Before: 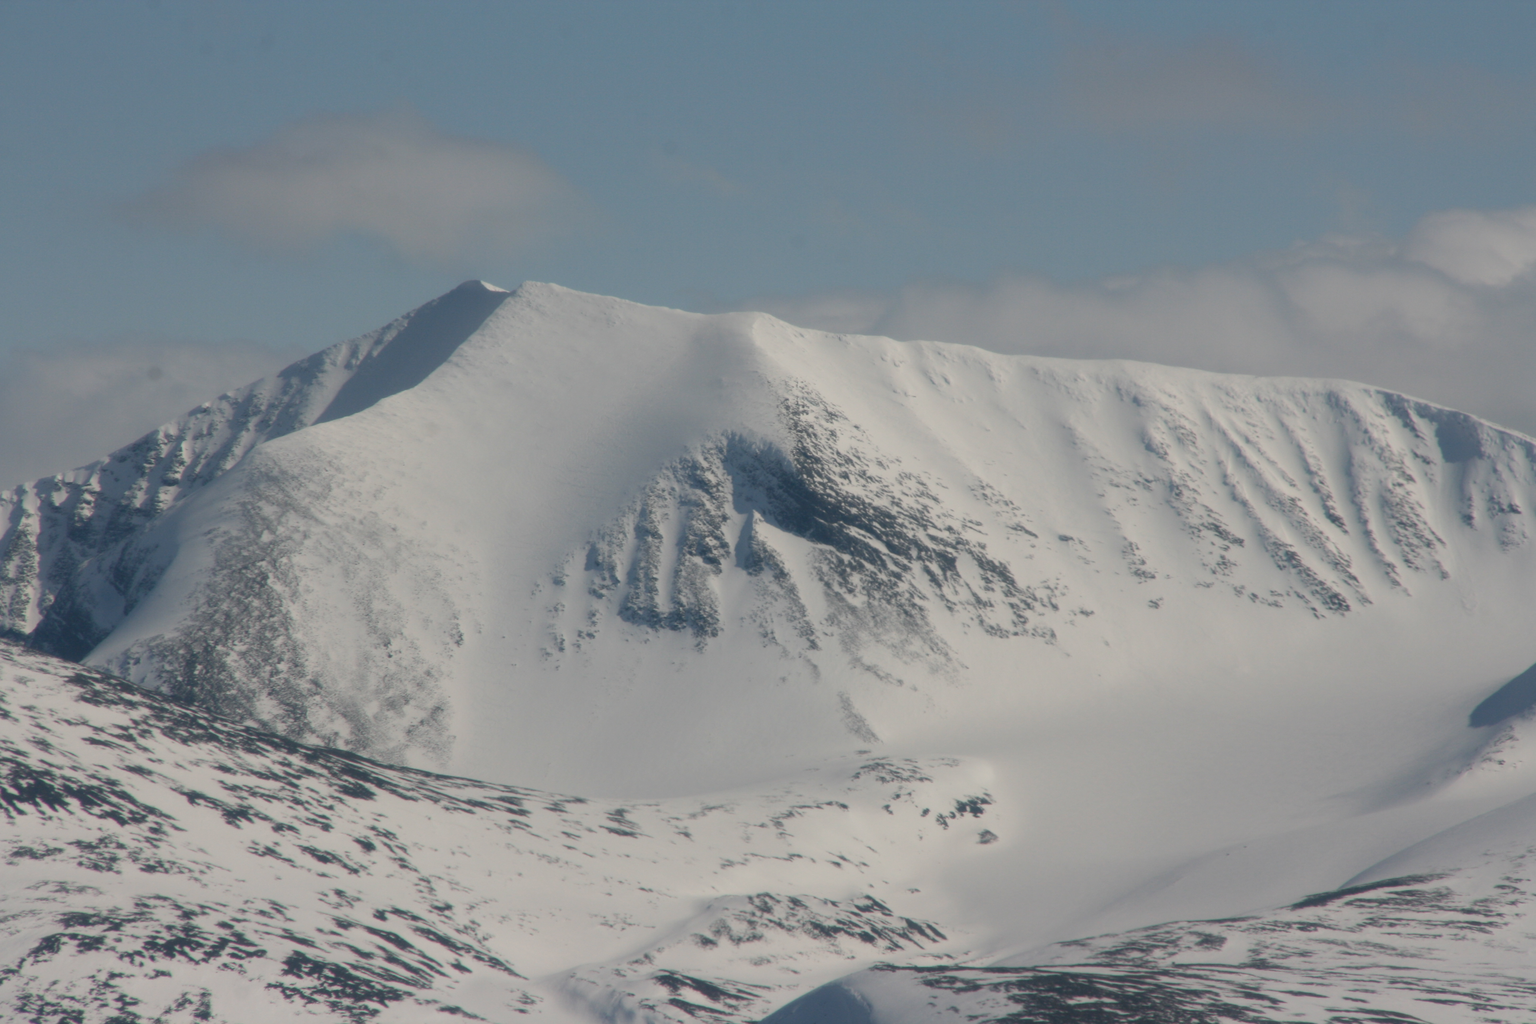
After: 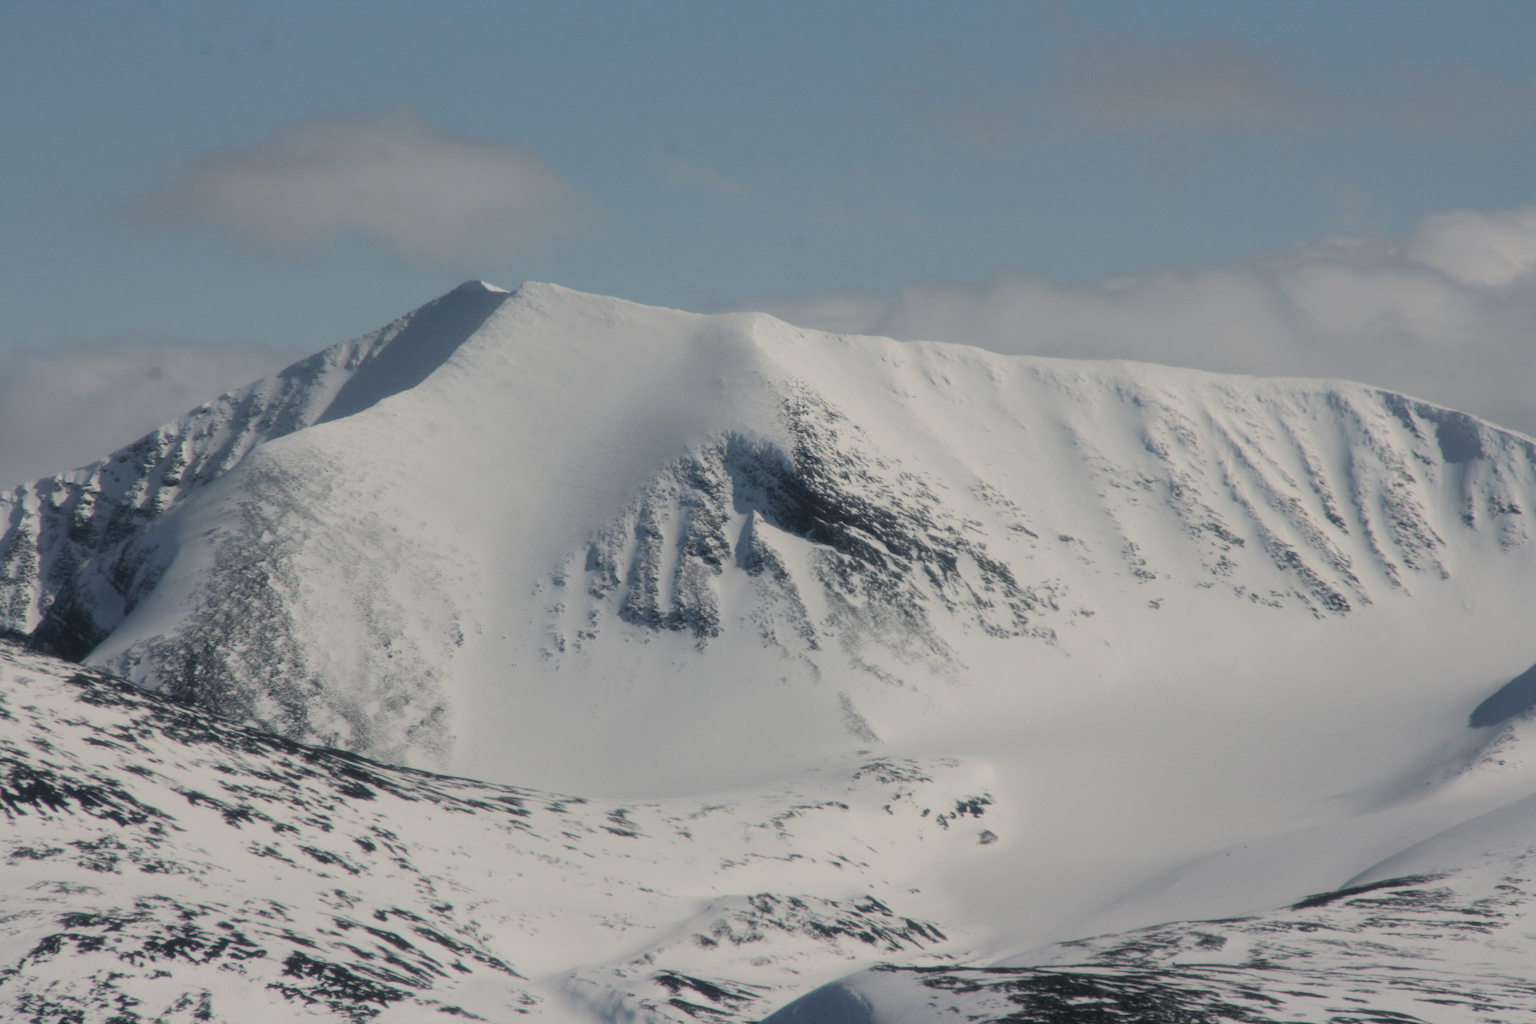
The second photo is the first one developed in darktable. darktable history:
filmic rgb: black relative exposure -5 EV, white relative exposure 3.98 EV, hardness 2.87, contrast 1.3, highlights saturation mix -28.93%, color science v6 (2022)
